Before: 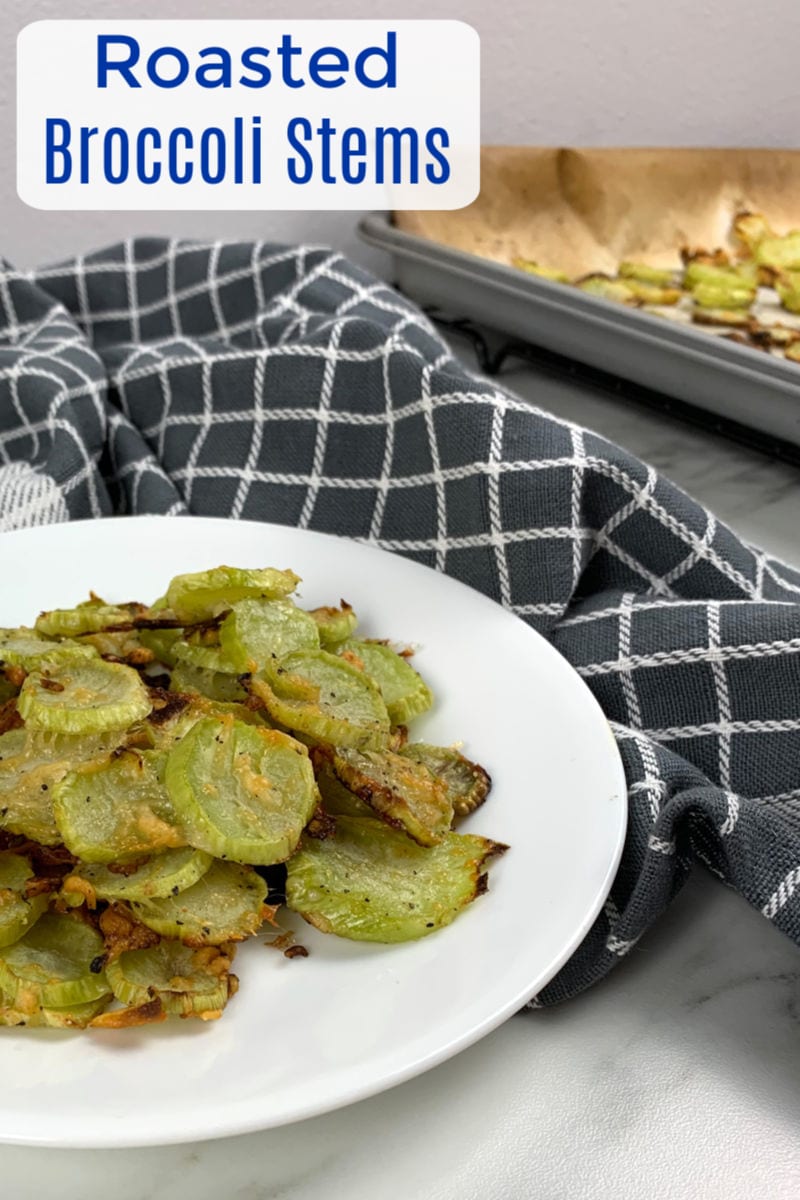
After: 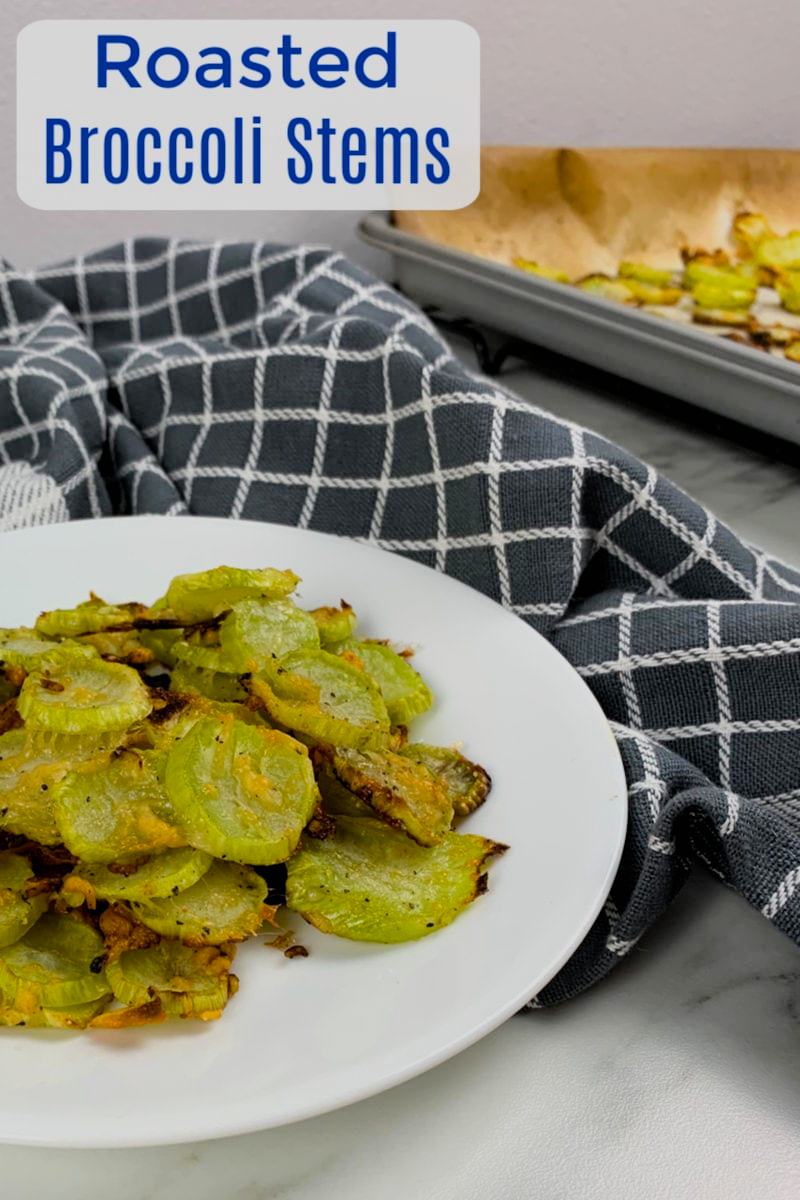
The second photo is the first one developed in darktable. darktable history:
filmic rgb: black relative exposure -8.02 EV, white relative exposure 4.02 EV, hardness 4.17, iterations of high-quality reconstruction 0
color balance rgb: perceptual saturation grading › global saturation 30.21%
exposure: compensate highlight preservation false
